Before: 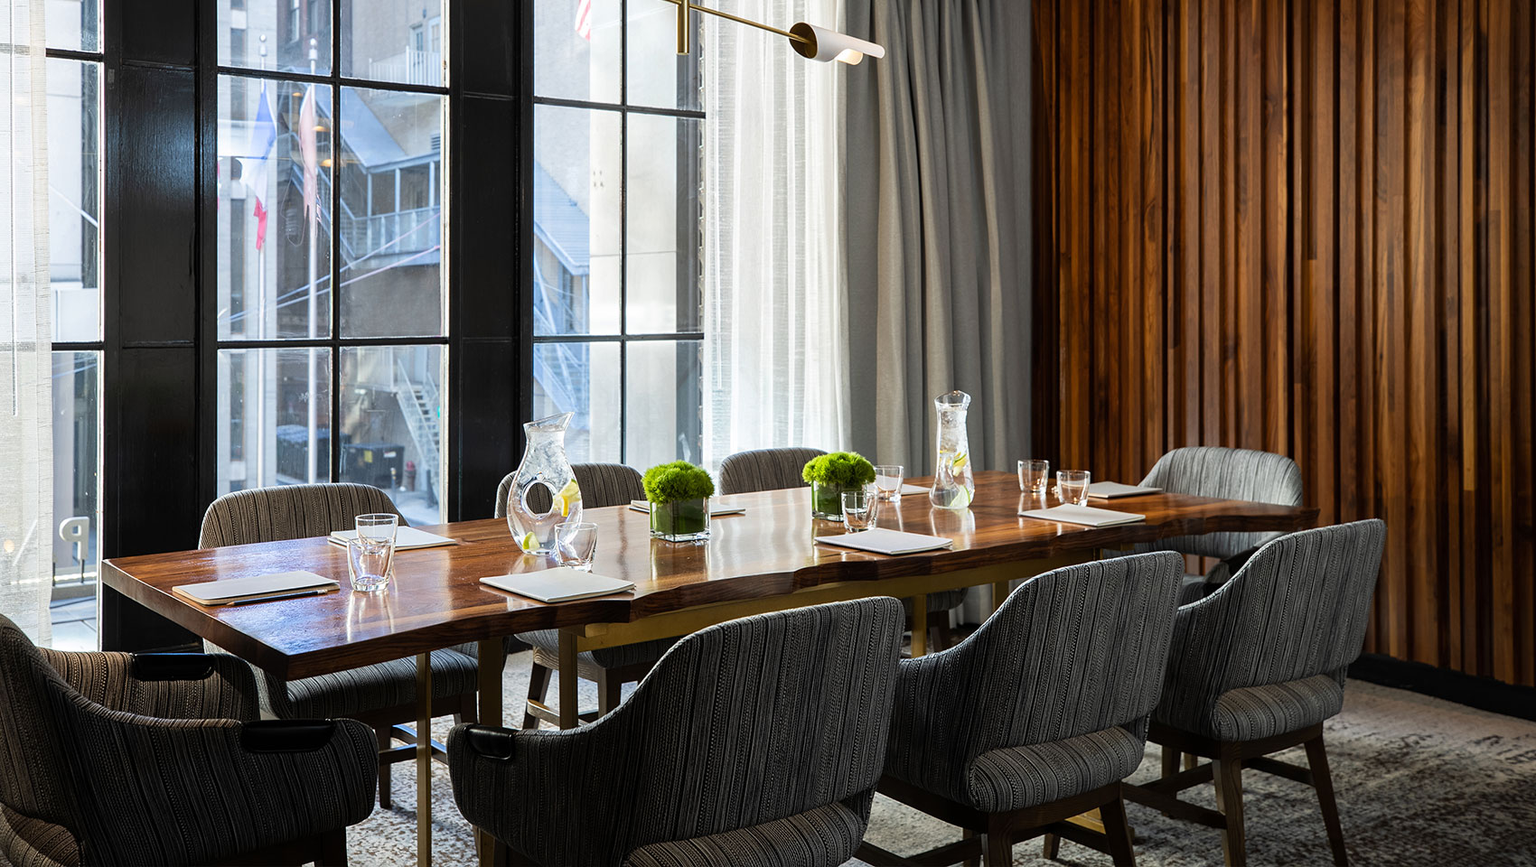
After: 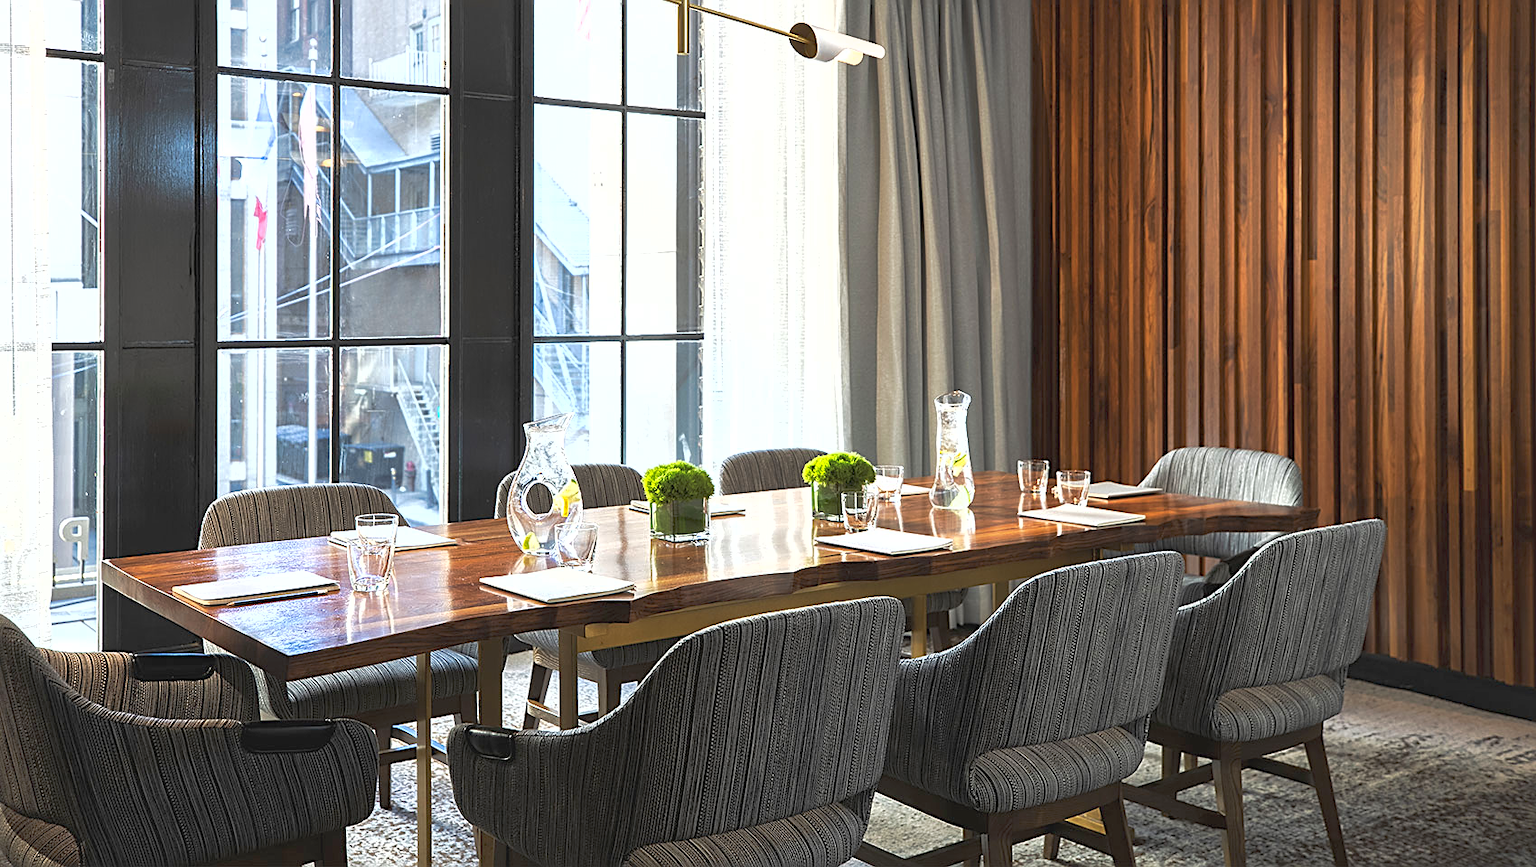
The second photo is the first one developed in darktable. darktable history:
exposure: black level correction -0.002, exposure 0.71 EV, compensate highlight preservation false
shadows and highlights: highlights color adjustment 0.478%
tone curve: curves: ch0 [(0, 0) (0.003, 0.013) (0.011, 0.02) (0.025, 0.037) (0.044, 0.068) (0.069, 0.108) (0.1, 0.138) (0.136, 0.168) (0.177, 0.203) (0.224, 0.241) (0.277, 0.281) (0.335, 0.328) (0.399, 0.382) (0.468, 0.448) (0.543, 0.519) (0.623, 0.603) (0.709, 0.705) (0.801, 0.808) (0.898, 0.903) (1, 1)], preserve colors none
sharpen: on, module defaults
